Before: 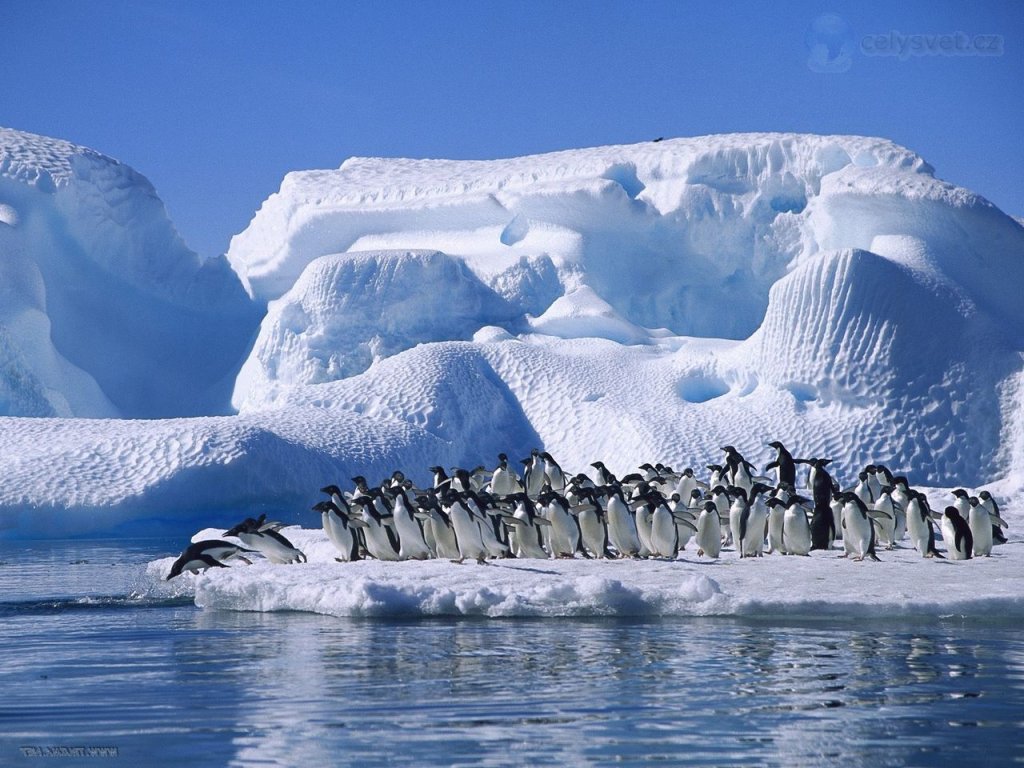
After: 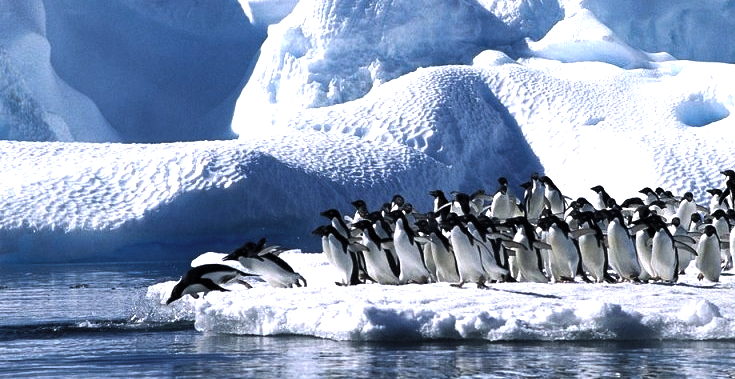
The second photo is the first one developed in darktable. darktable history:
levels: levels [0.044, 0.475, 0.791]
crop: top 36.014%, right 28.169%, bottom 14.526%
